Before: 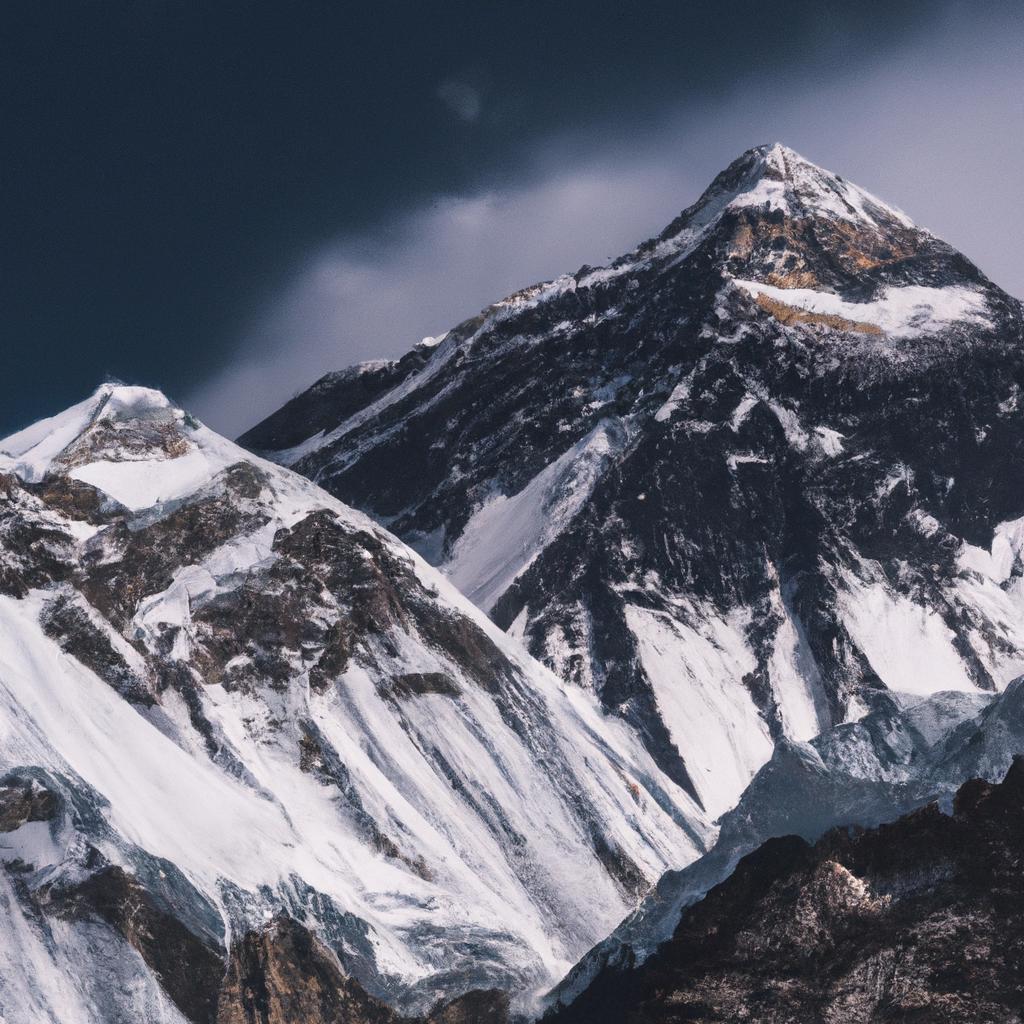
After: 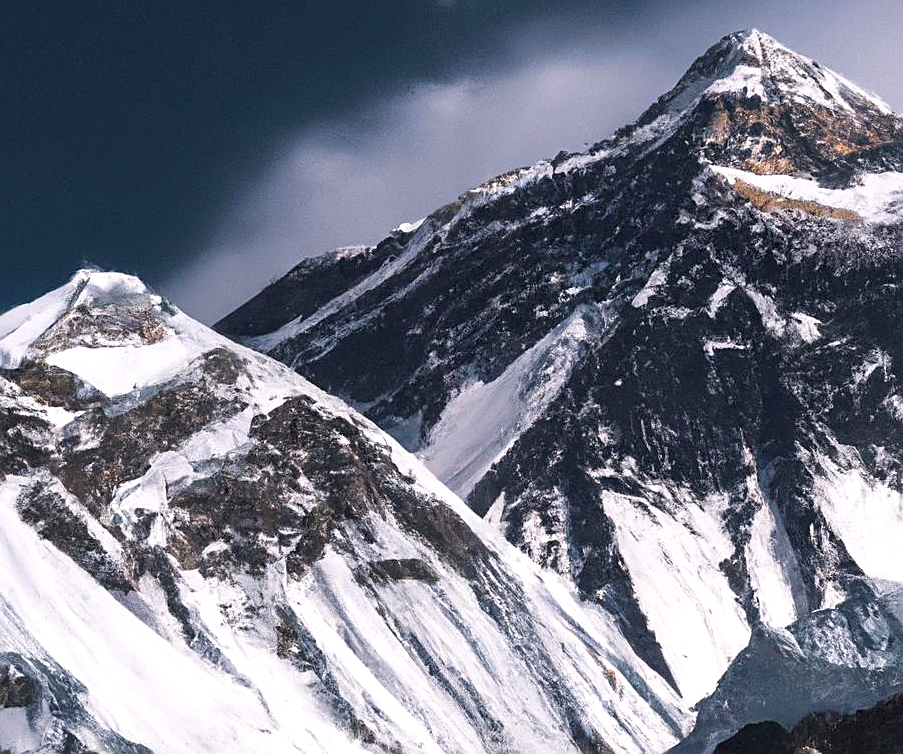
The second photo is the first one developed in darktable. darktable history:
exposure: black level correction 0.005, exposure 0.419 EV, compensate exposure bias true, compensate highlight preservation false
sharpen: on, module defaults
crop and rotate: left 2.285%, top 11.164%, right 9.46%, bottom 15.149%
